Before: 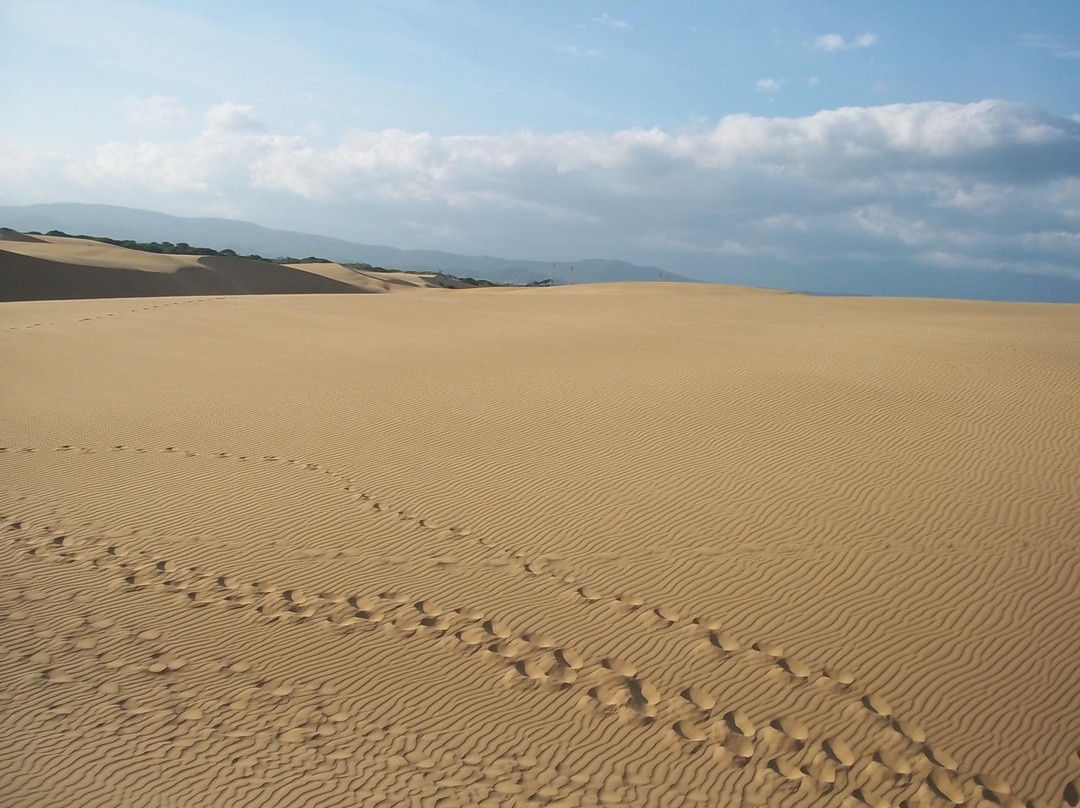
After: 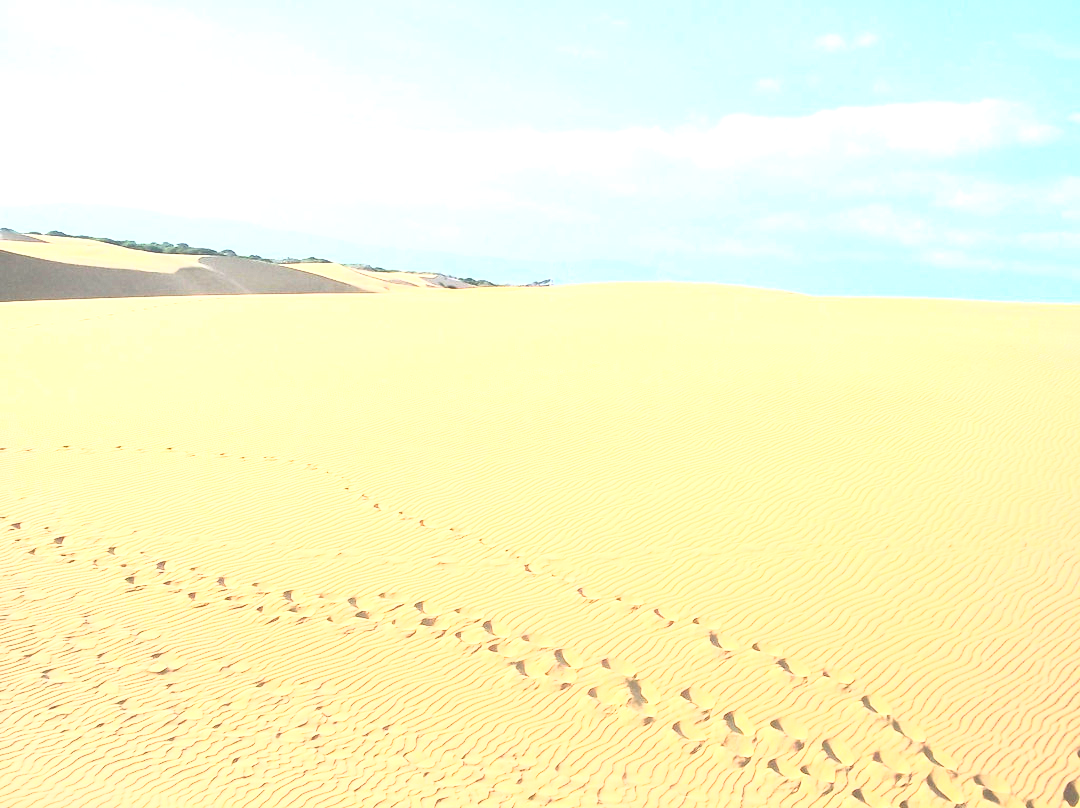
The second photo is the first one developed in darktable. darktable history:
exposure: black level correction 0, exposure 2.156 EV, compensate highlight preservation false
base curve: curves: ch0 [(0, 0.036) (0.007, 0.037) (0.604, 0.887) (1, 1)]
